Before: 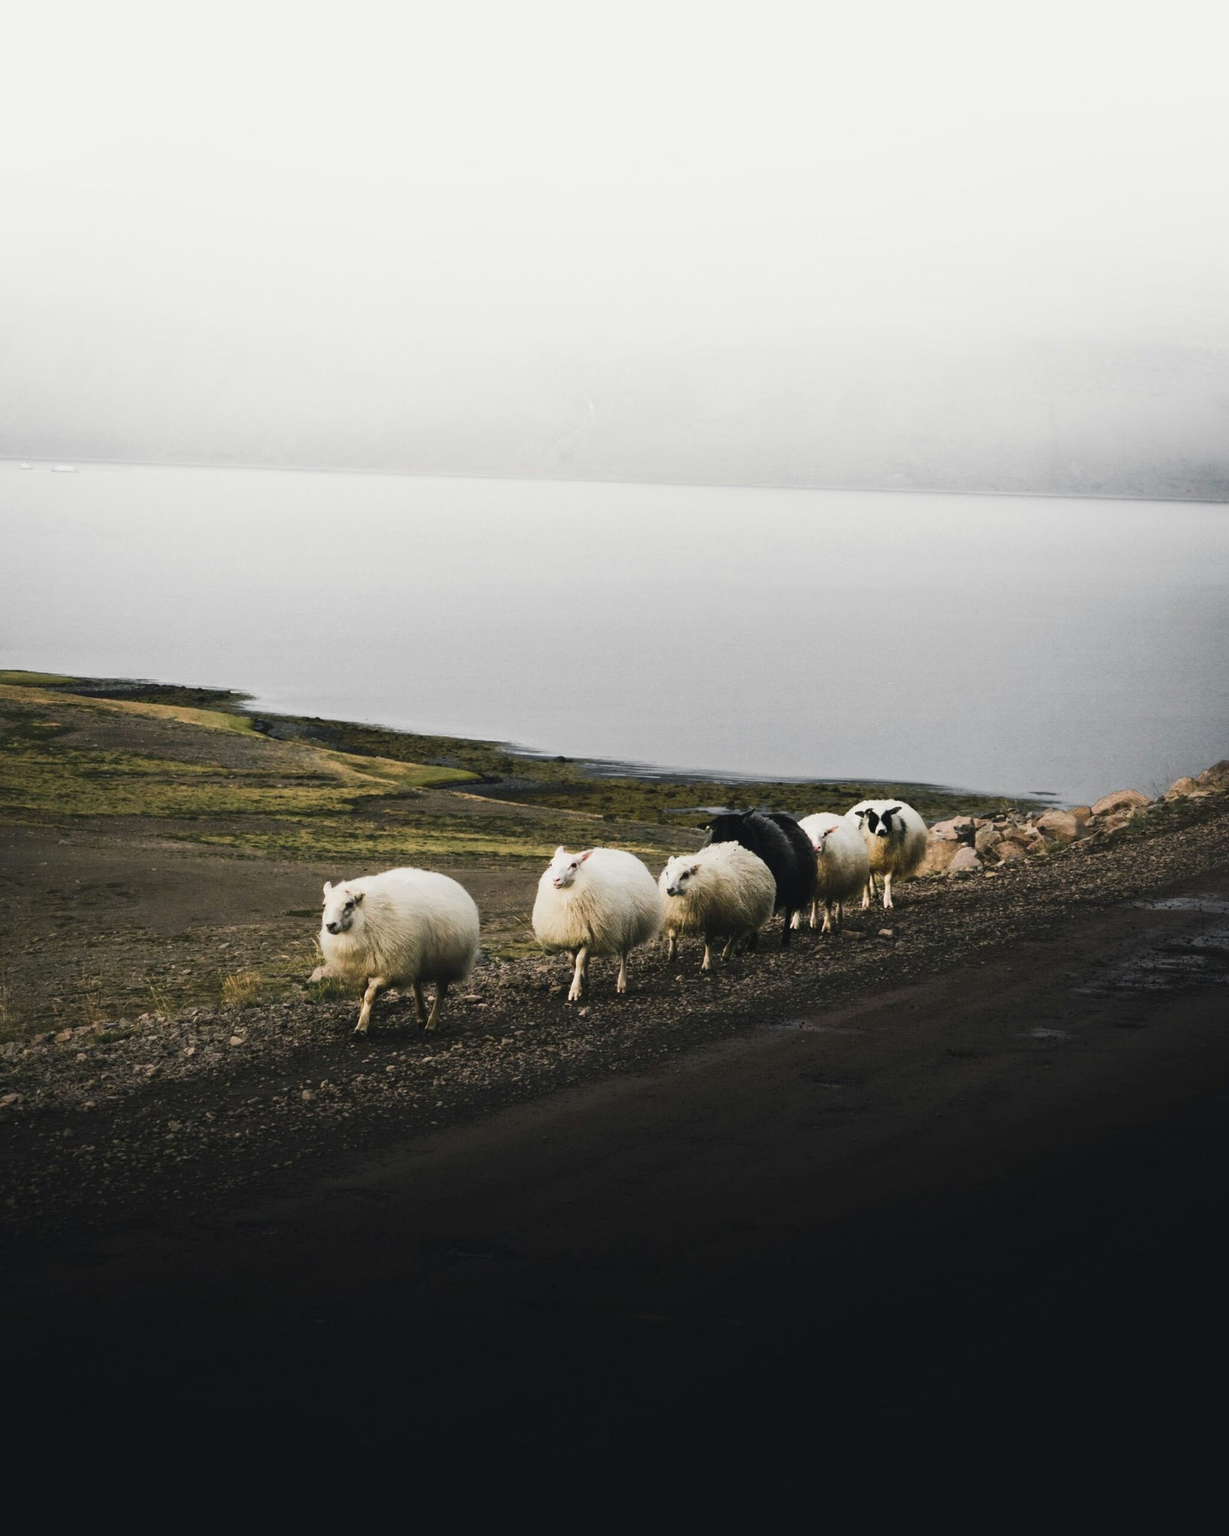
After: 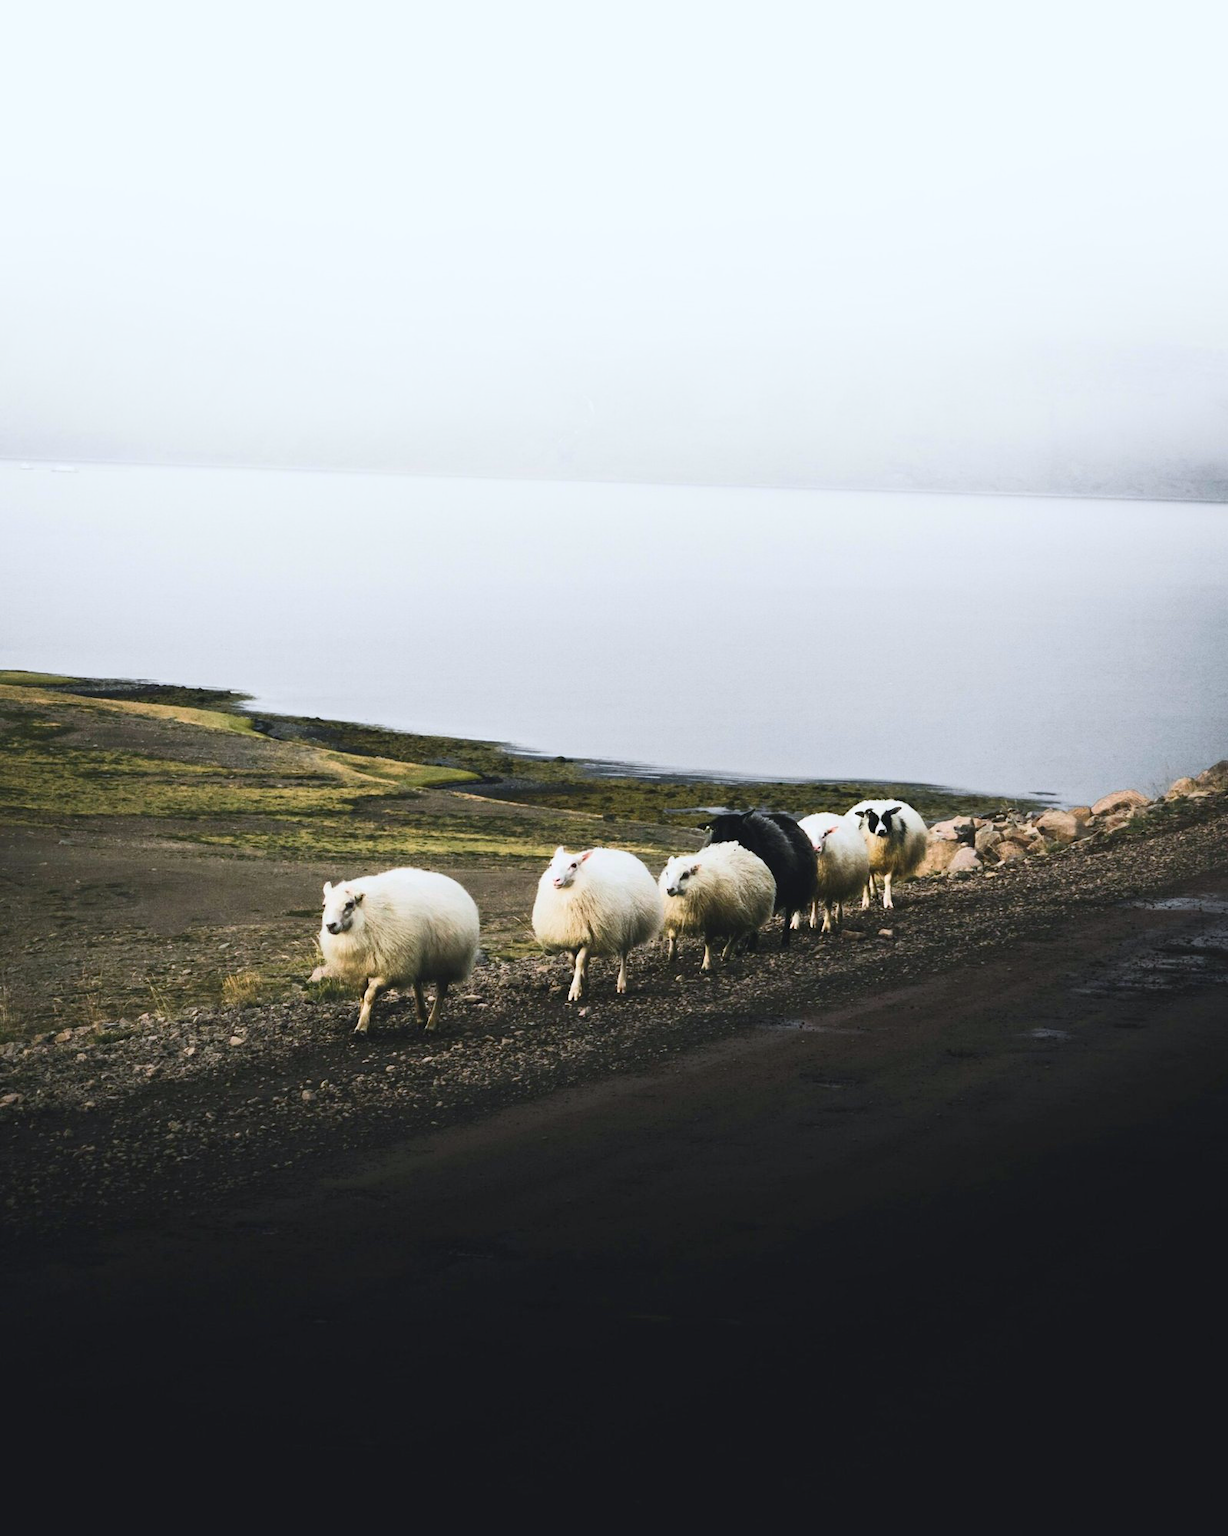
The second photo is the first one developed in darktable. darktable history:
white balance: red 0.974, blue 1.044
contrast brightness saturation: contrast 0.2, brightness 0.16, saturation 0.22
